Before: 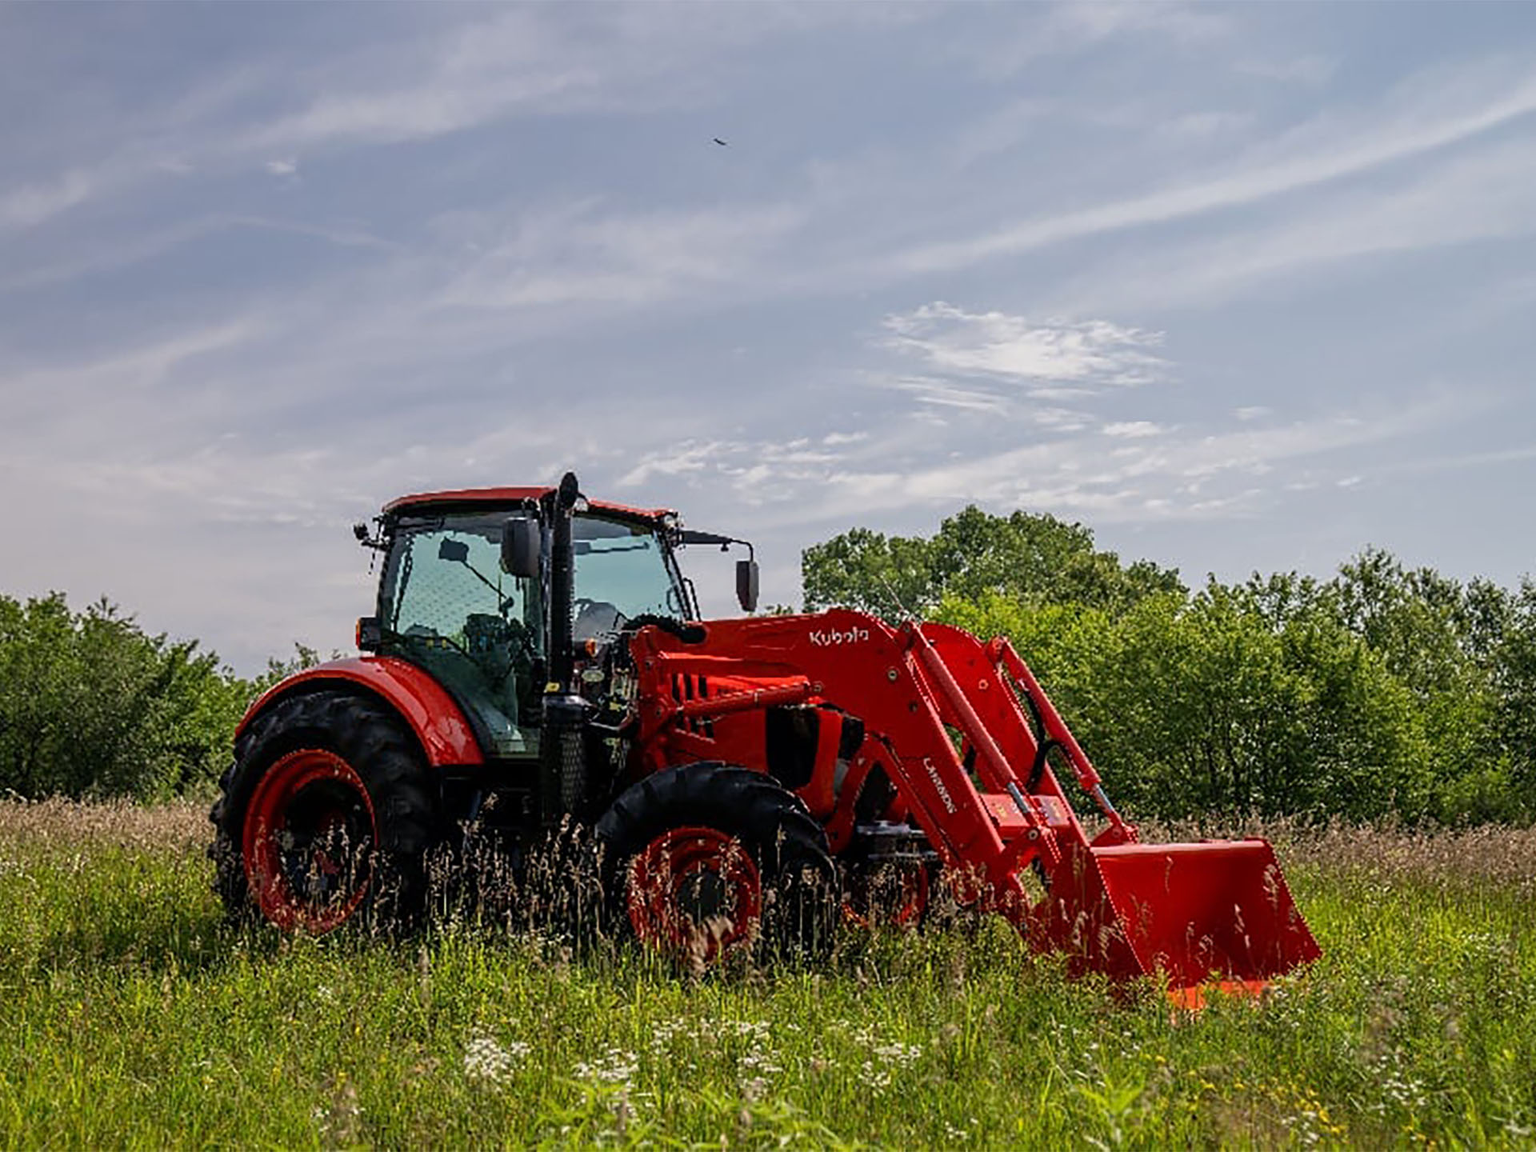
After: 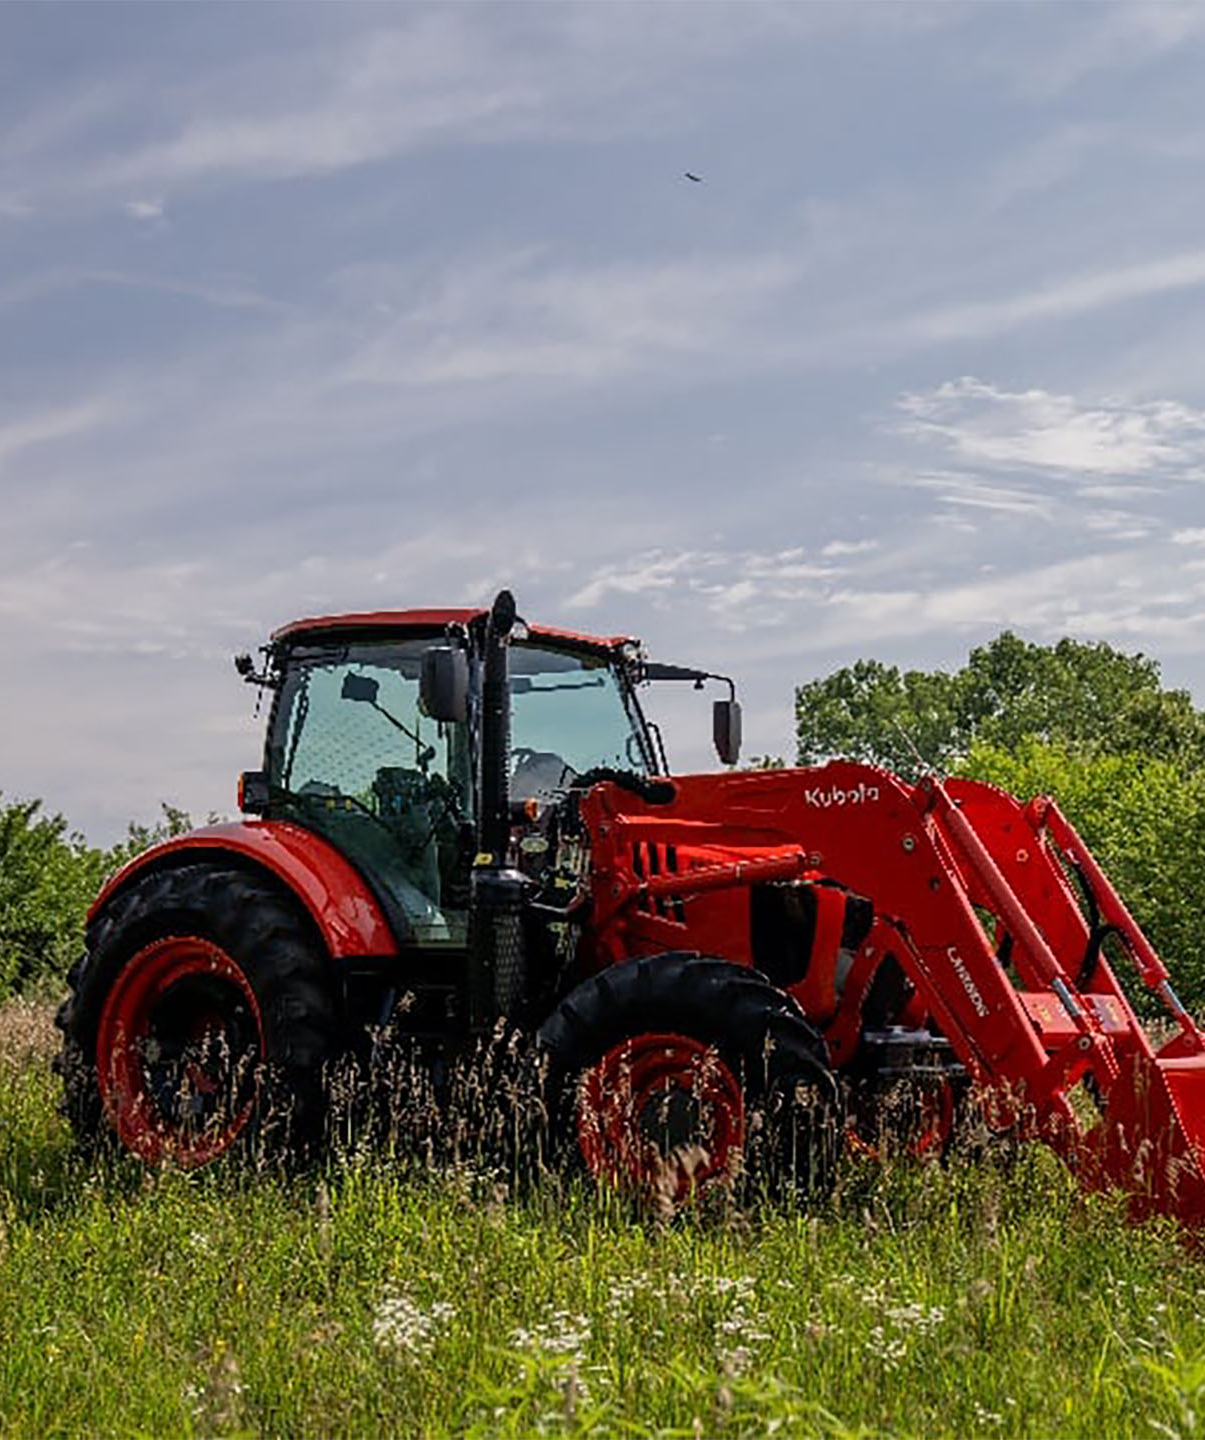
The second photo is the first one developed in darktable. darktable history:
crop: left 10.795%, right 26.423%
